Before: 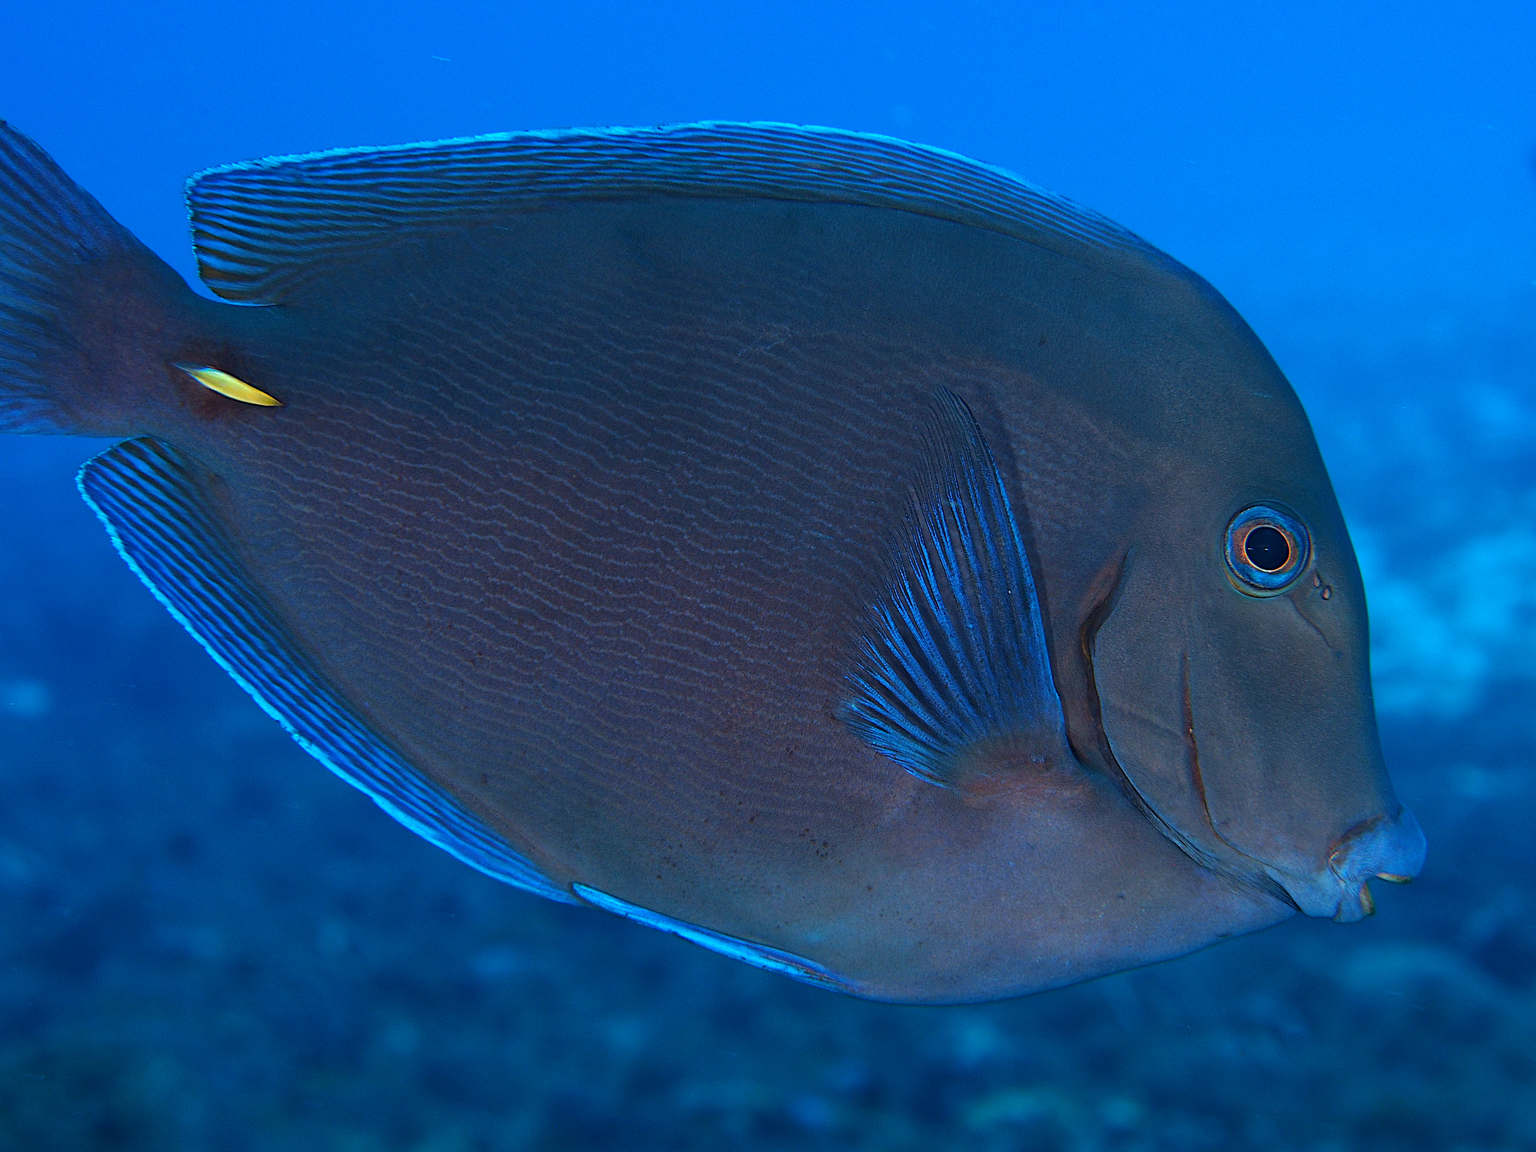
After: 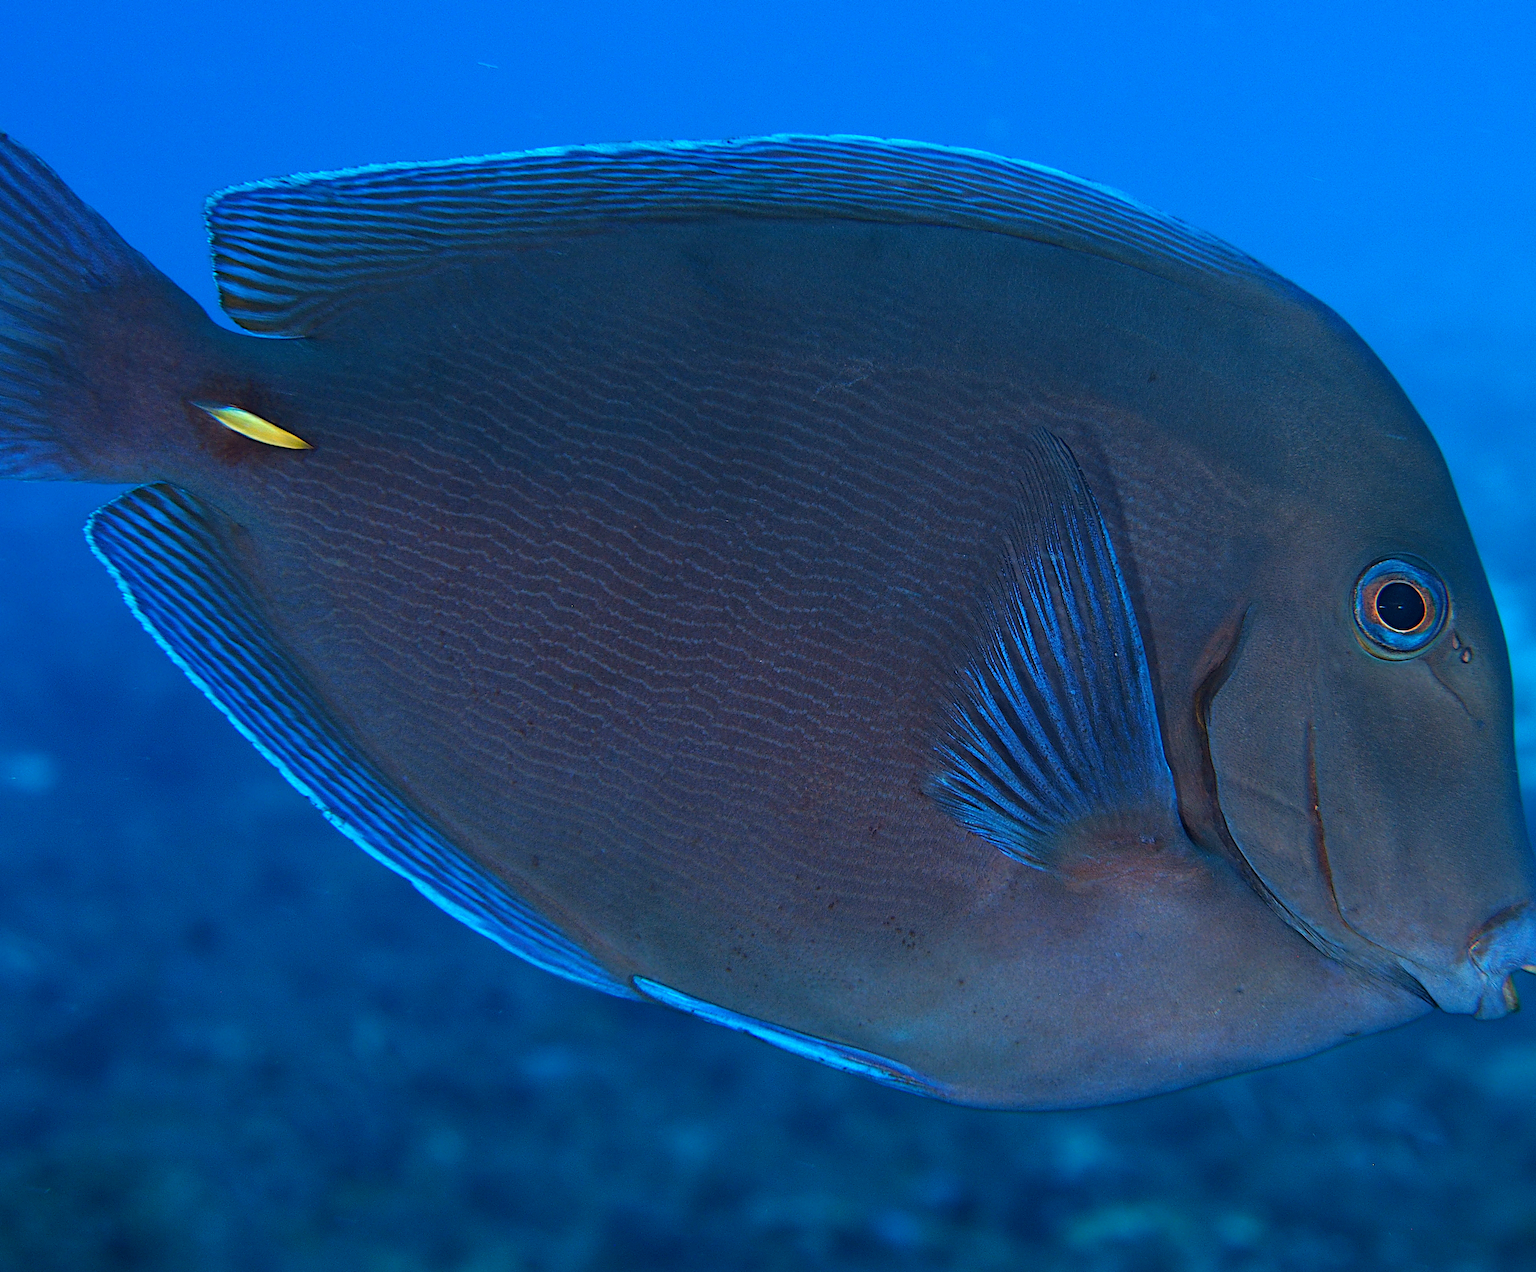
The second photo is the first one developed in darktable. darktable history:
crop: right 9.499%, bottom 0.029%
